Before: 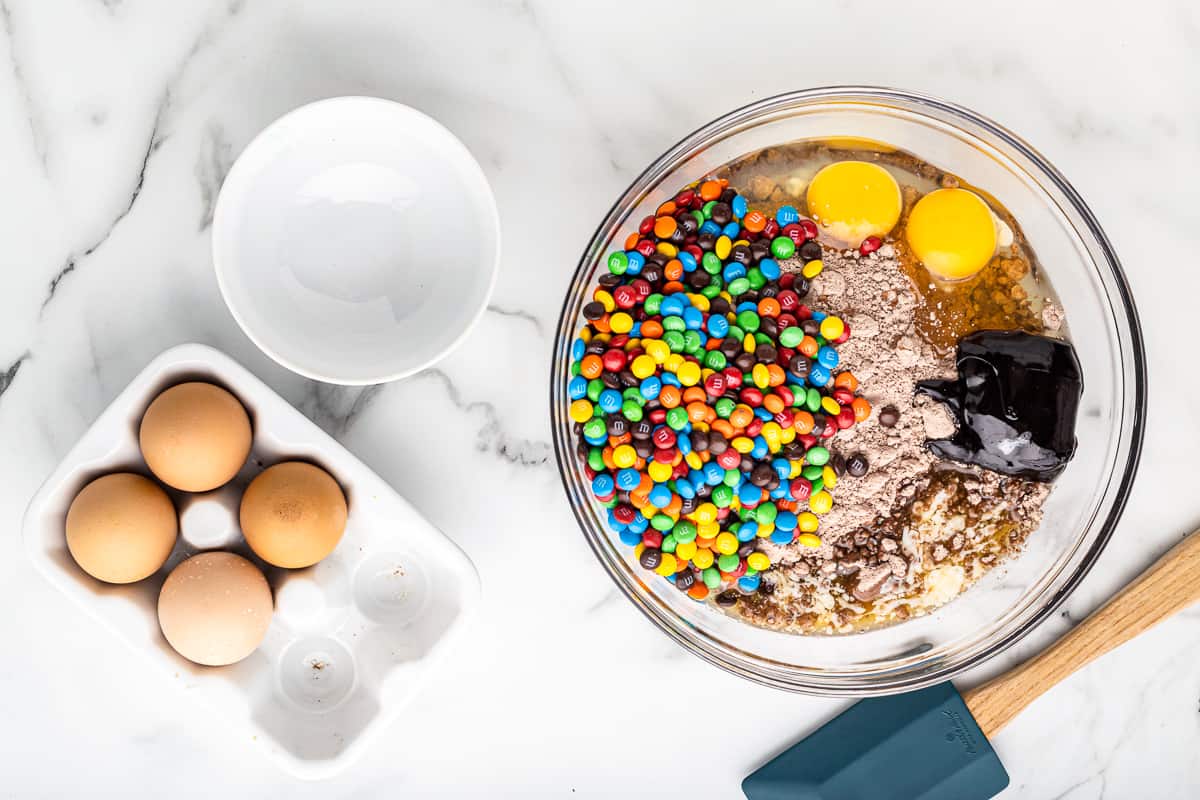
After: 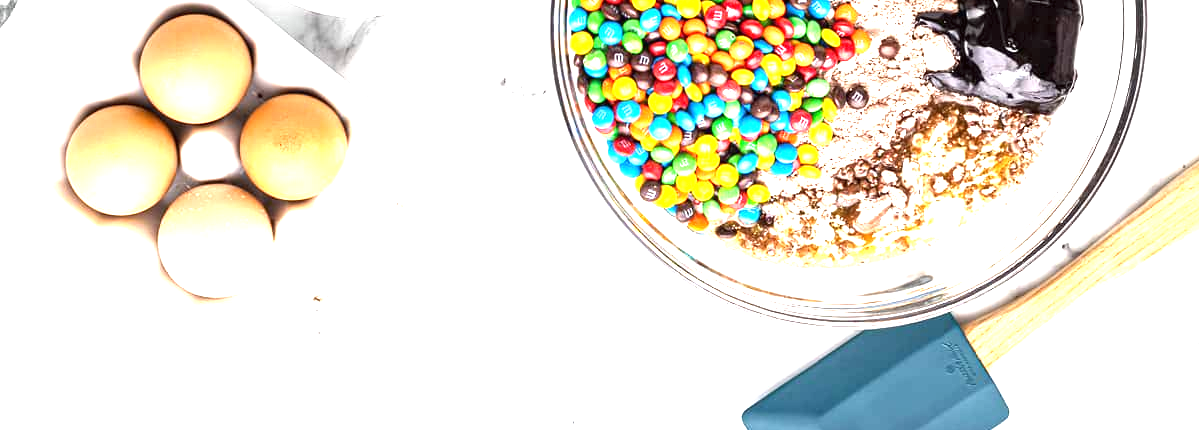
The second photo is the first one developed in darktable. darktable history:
white balance: red 1, blue 1
crop and rotate: top 46.237%
exposure: black level correction 0, exposure 1.5 EV, compensate highlight preservation false
